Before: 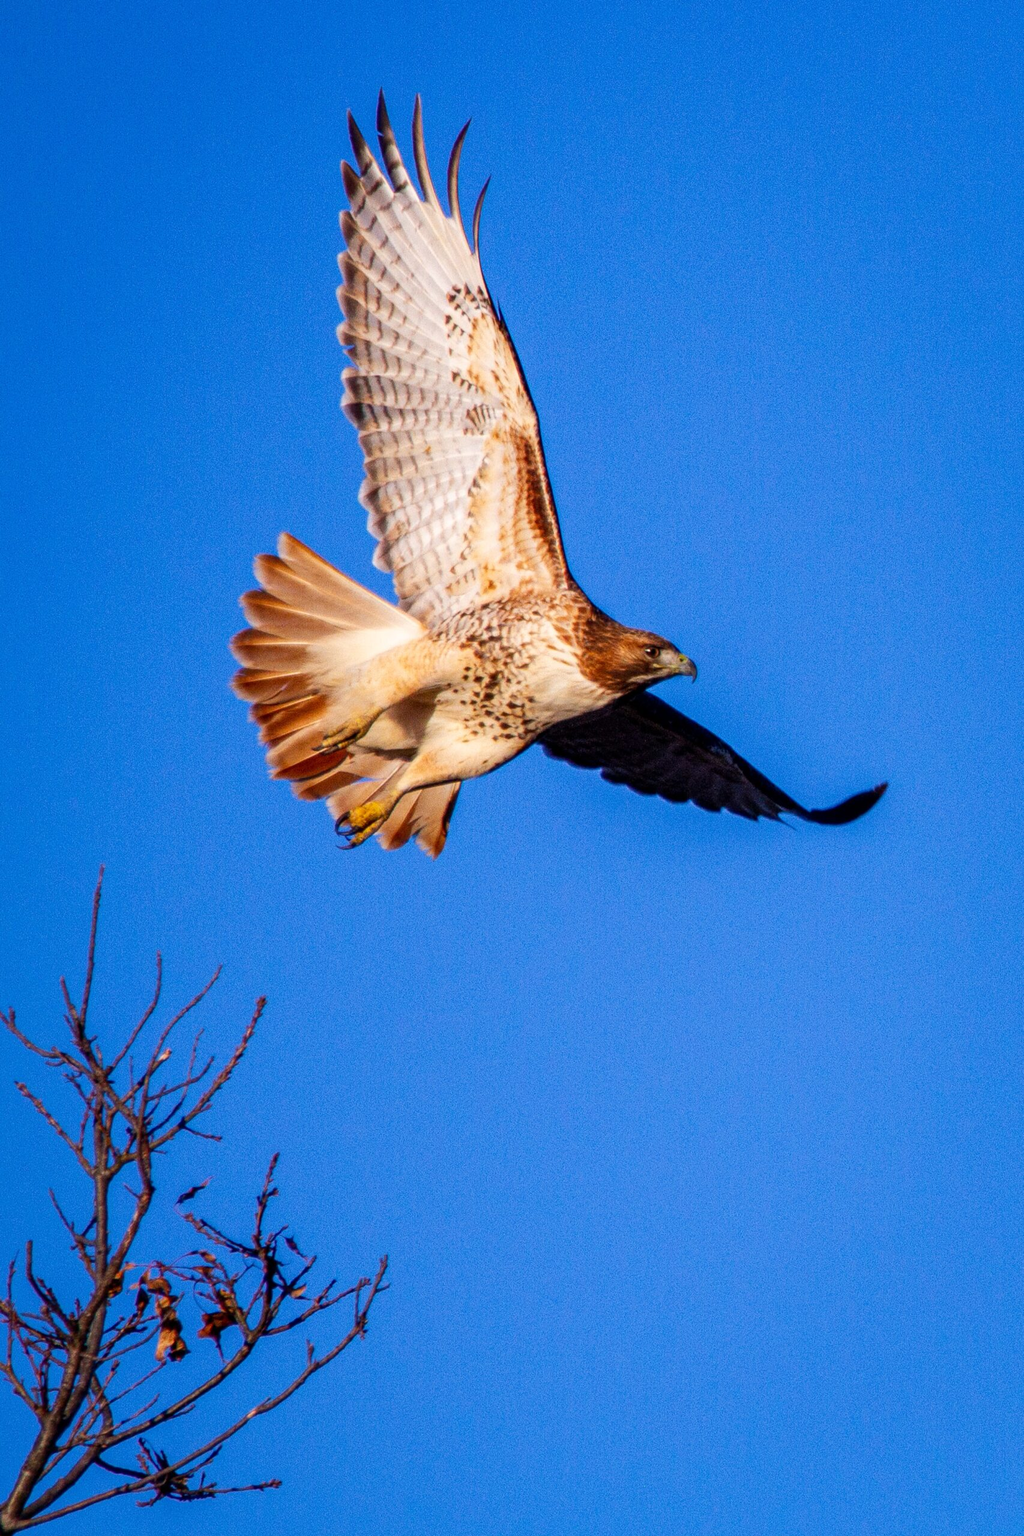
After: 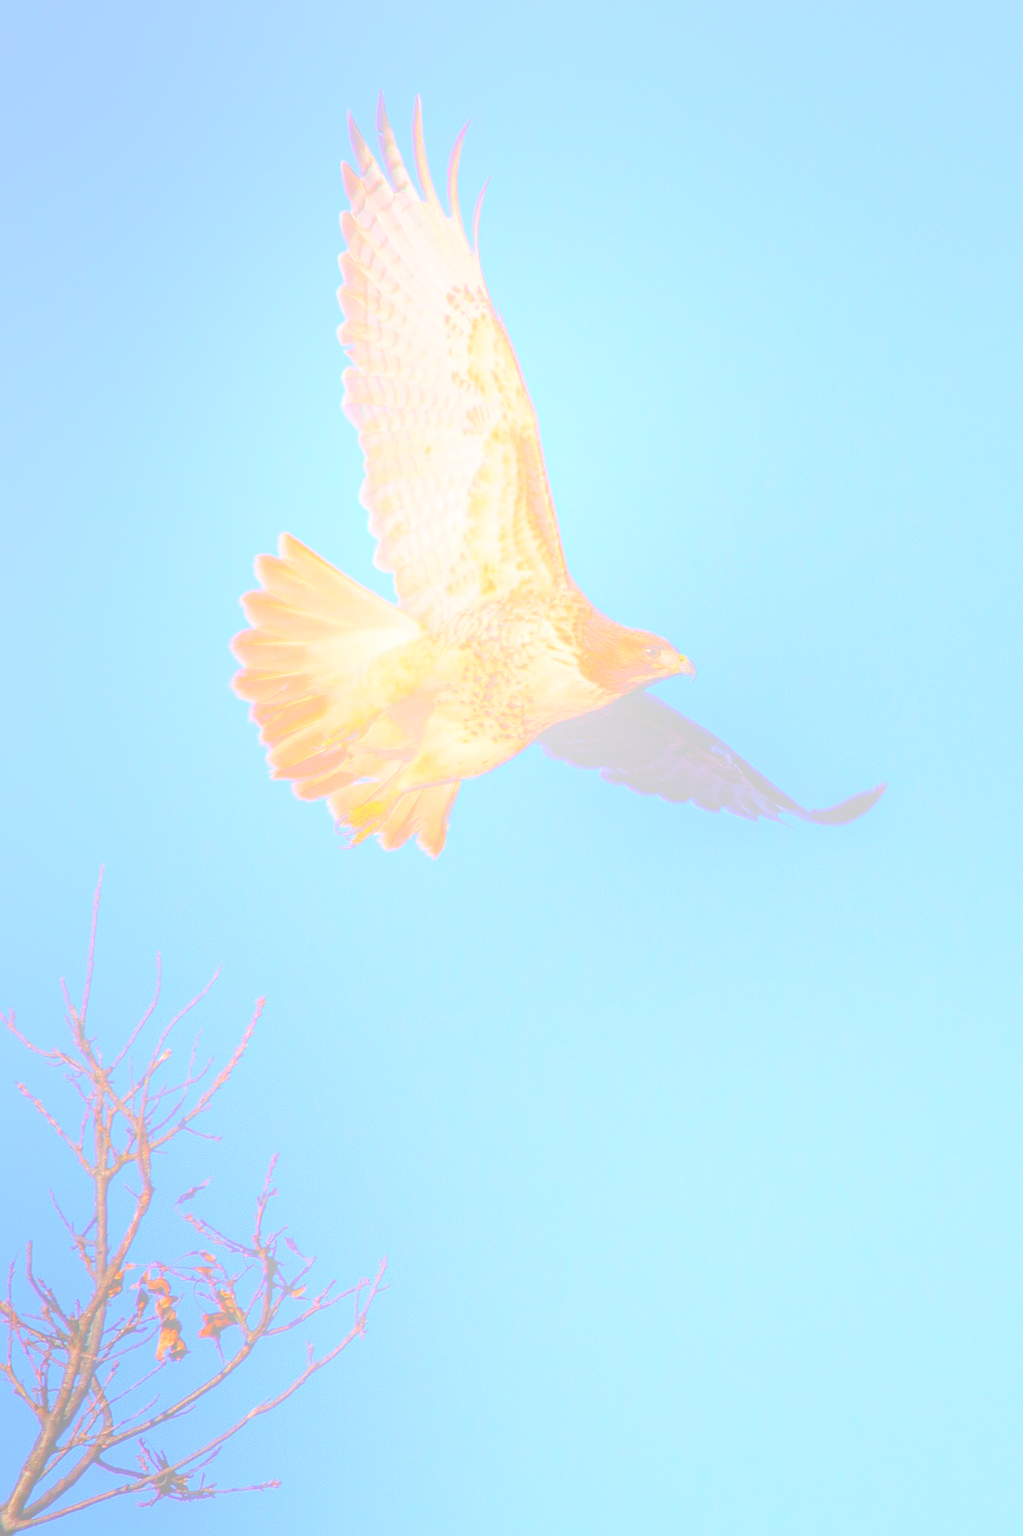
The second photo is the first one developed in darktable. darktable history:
contrast brightness saturation: saturation -0.05
bloom: size 70%, threshold 25%, strength 70%
sharpen: radius 1.4, amount 1.25, threshold 0.7
